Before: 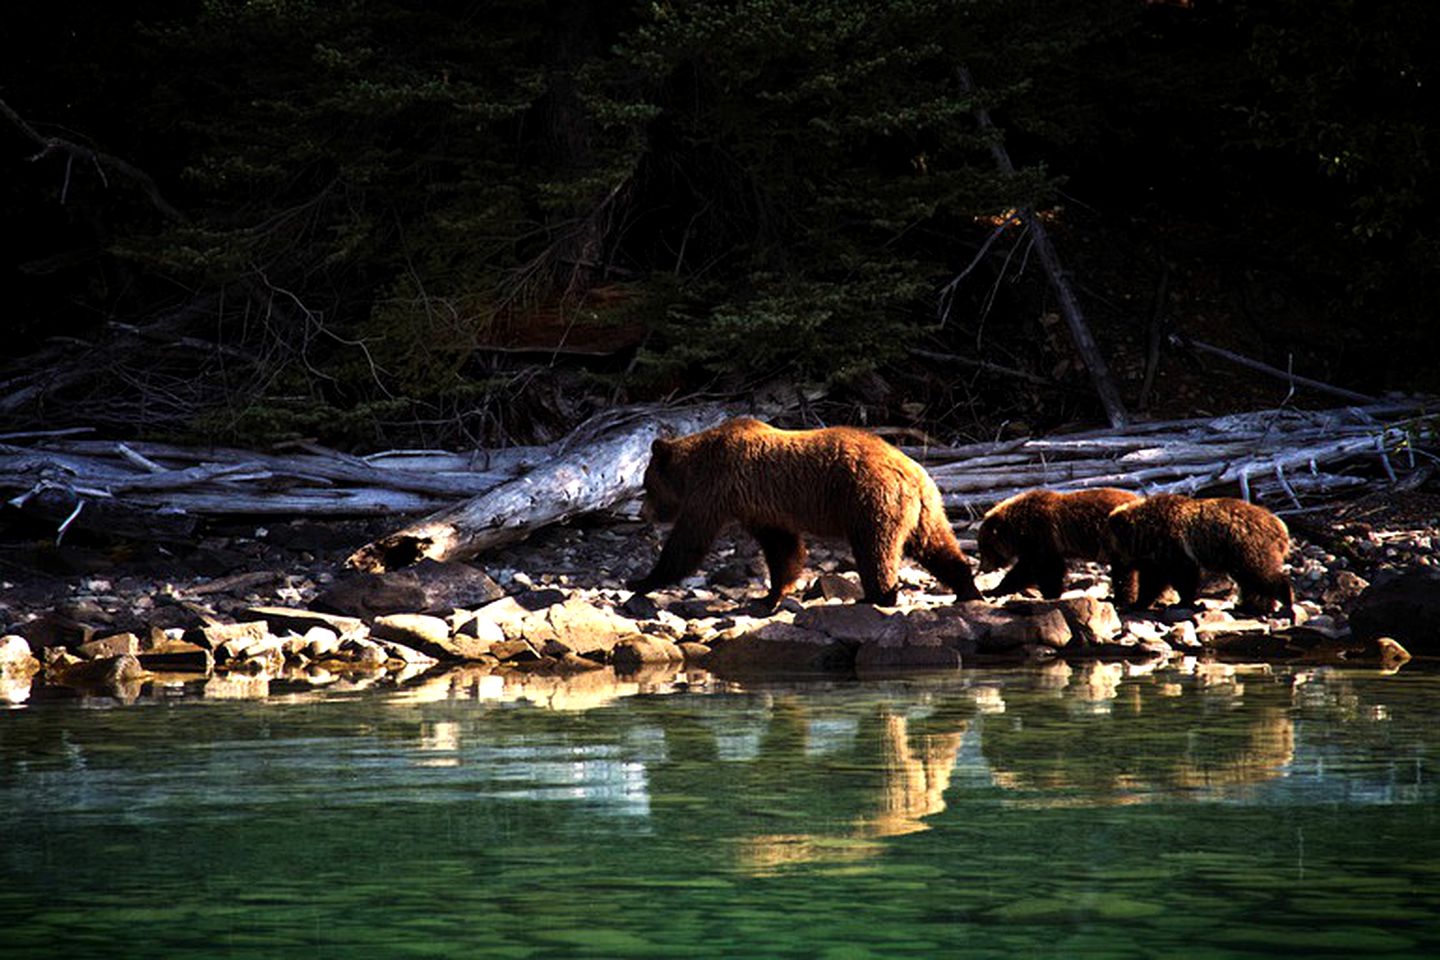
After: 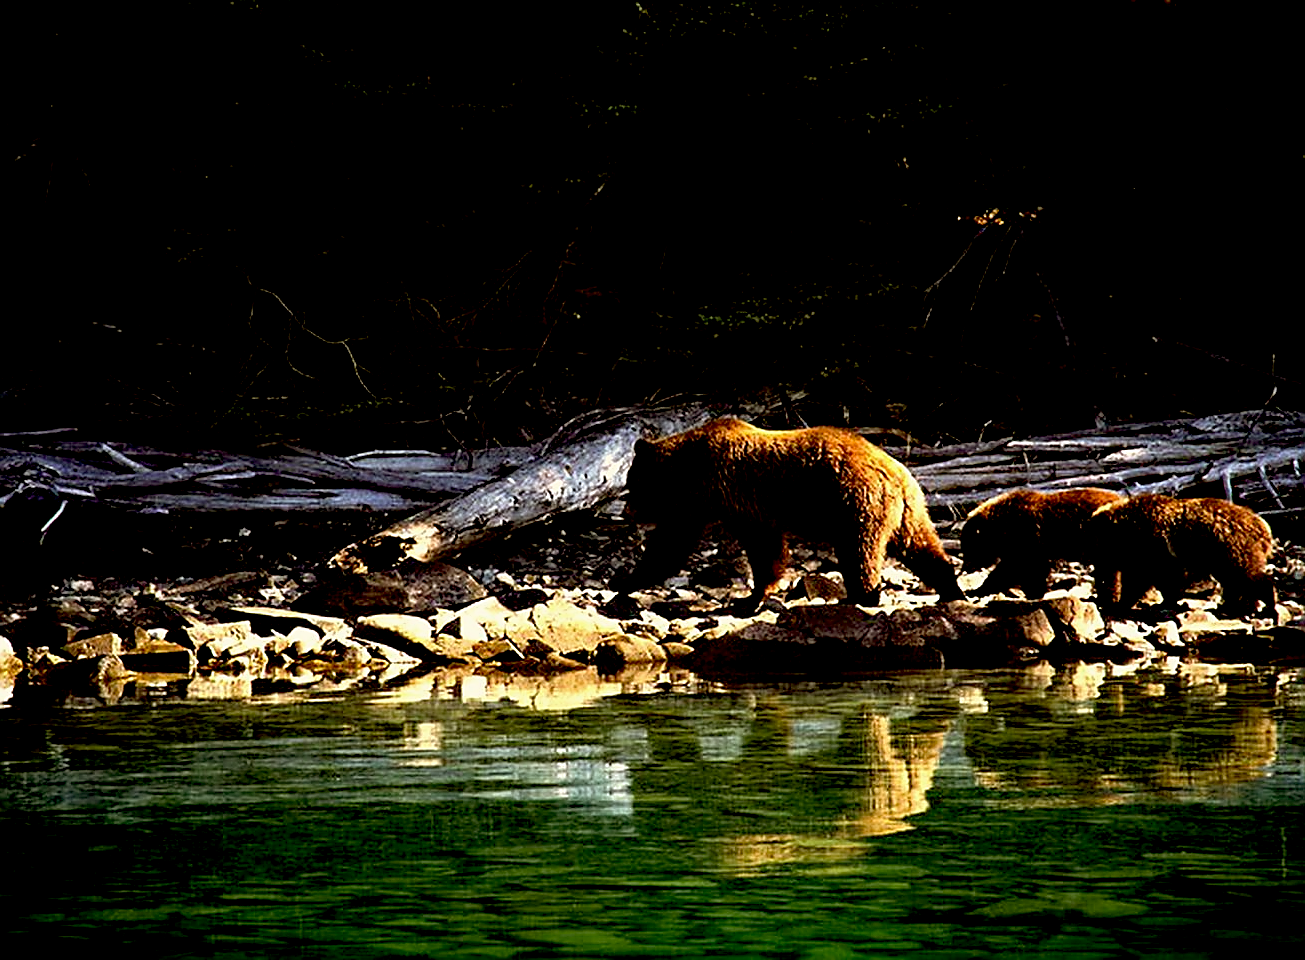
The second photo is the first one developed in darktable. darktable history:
crop and rotate: left 1.217%, right 8.121%
sharpen: radius 1.409, amount 1.248, threshold 0.763
tone equalizer: edges refinement/feathering 500, mask exposure compensation -1.57 EV, preserve details no
color correction: highlights a* -1.53, highlights b* 10.06, shadows a* 0.613, shadows b* 19.58
exposure: black level correction 0.028, exposure -0.081 EV, compensate exposure bias true, compensate highlight preservation false
